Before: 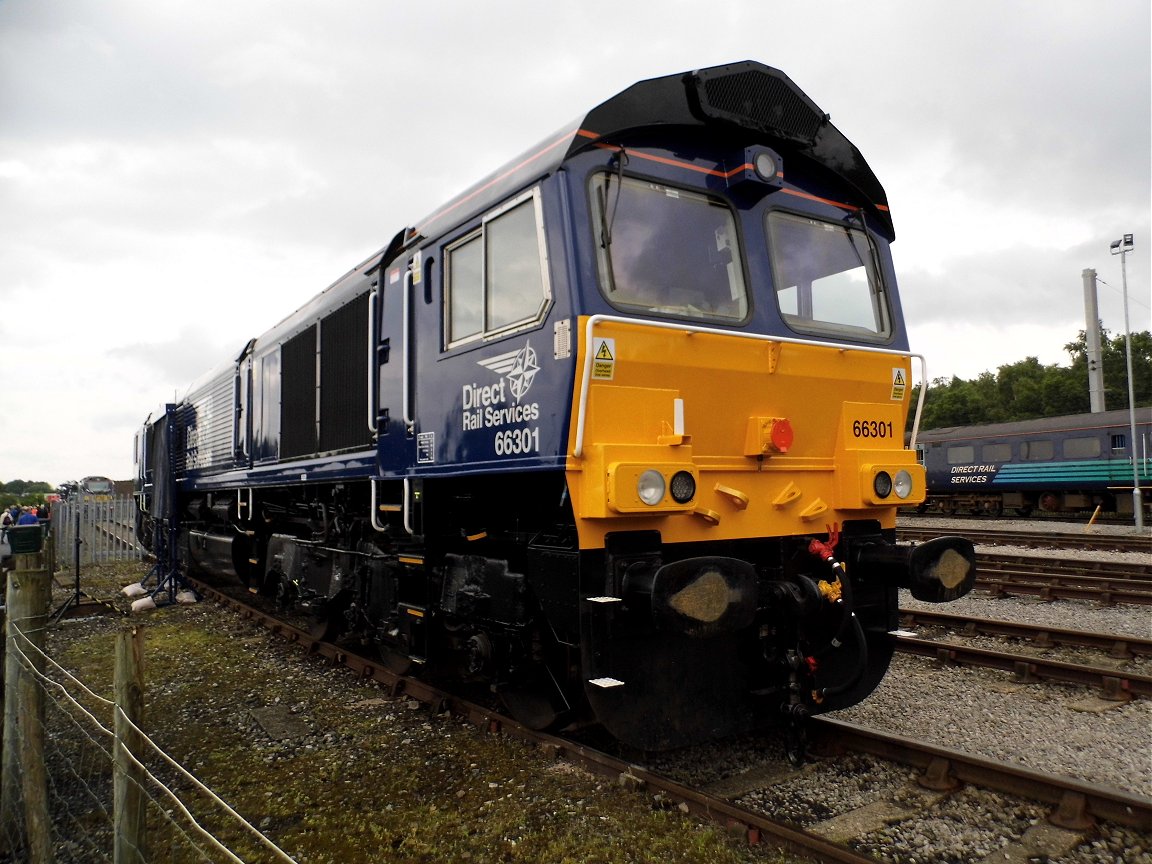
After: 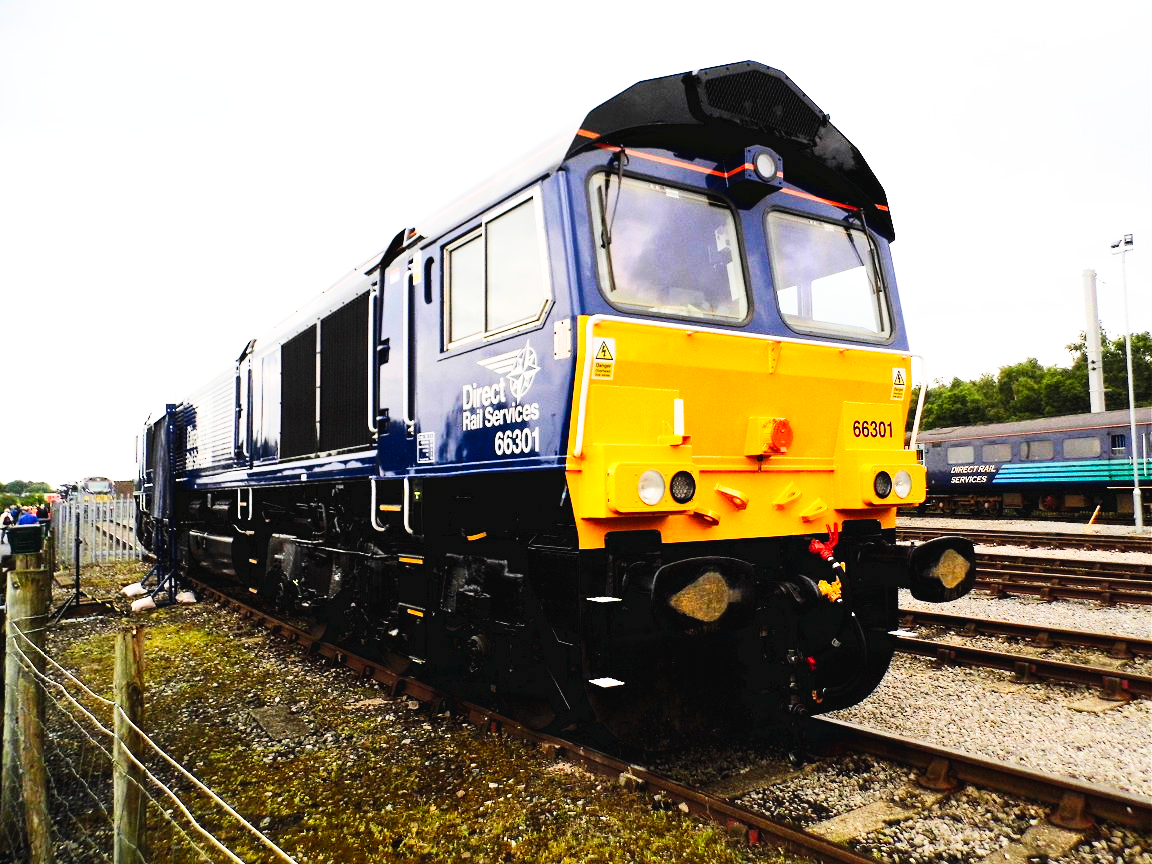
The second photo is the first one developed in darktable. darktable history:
contrast brightness saturation: contrast 0.2, brightness 0.16, saturation 0.22
base curve: curves: ch0 [(0, 0.003) (0.001, 0.002) (0.006, 0.004) (0.02, 0.022) (0.048, 0.086) (0.094, 0.234) (0.162, 0.431) (0.258, 0.629) (0.385, 0.8) (0.548, 0.918) (0.751, 0.988) (1, 1)], preserve colors none
